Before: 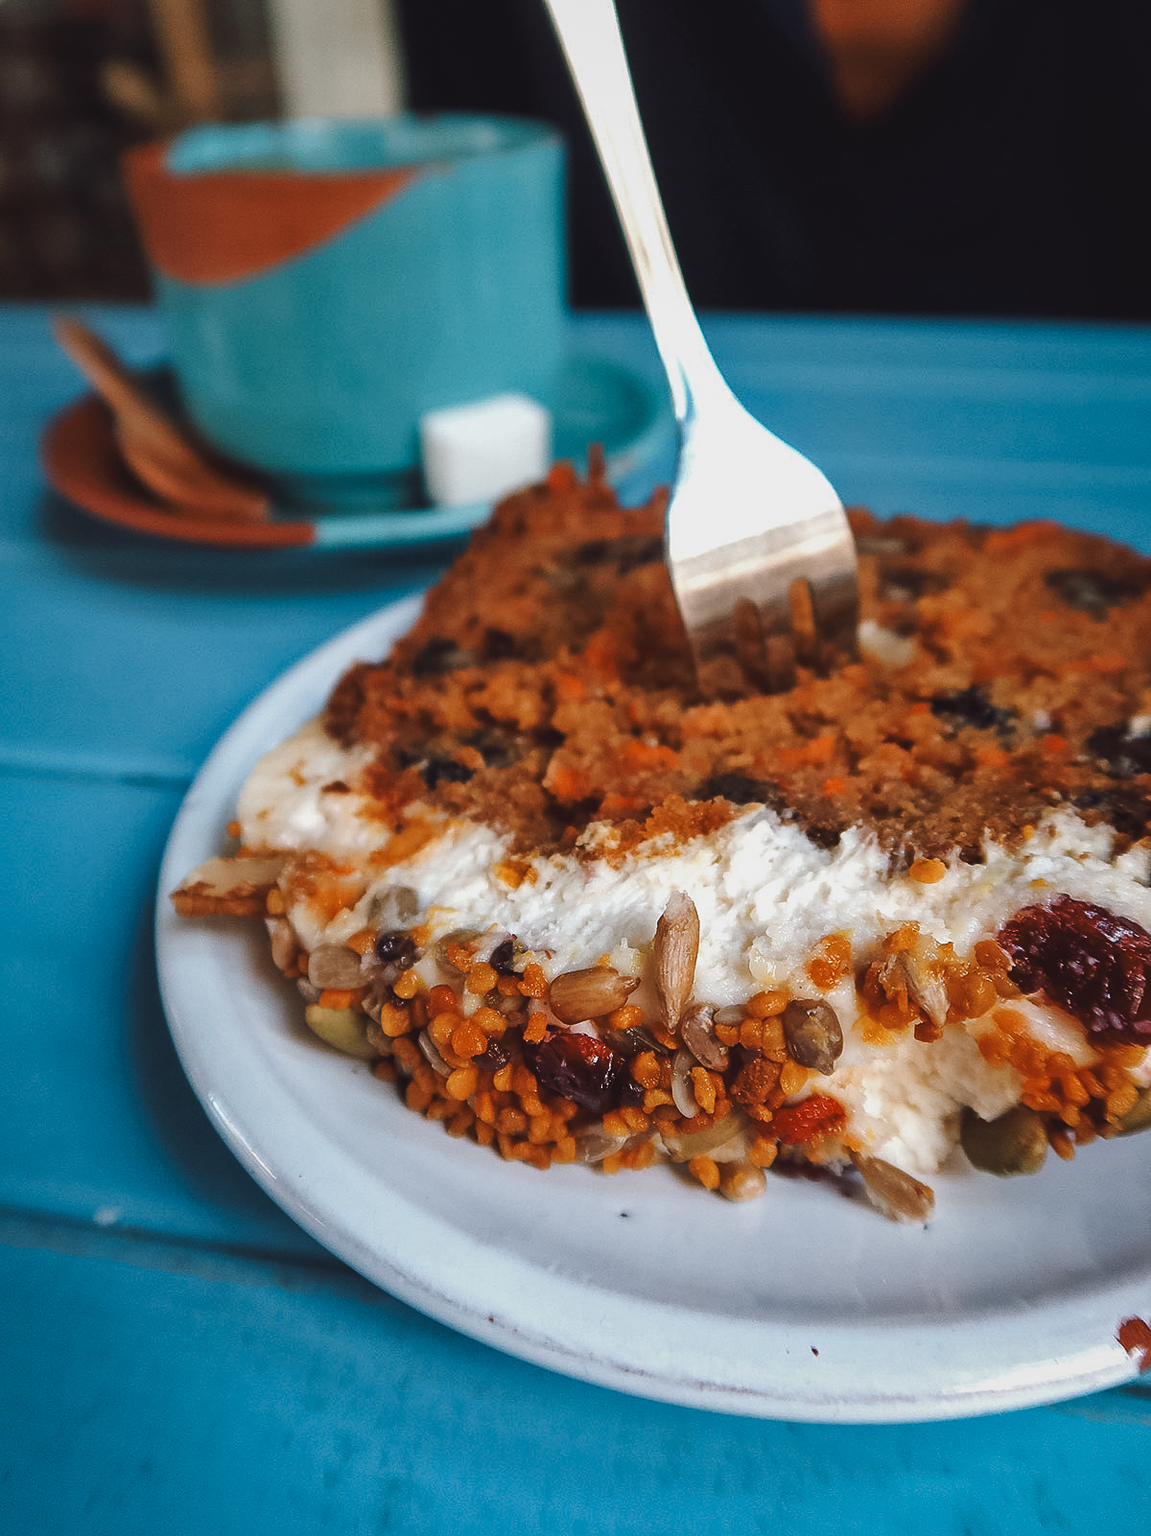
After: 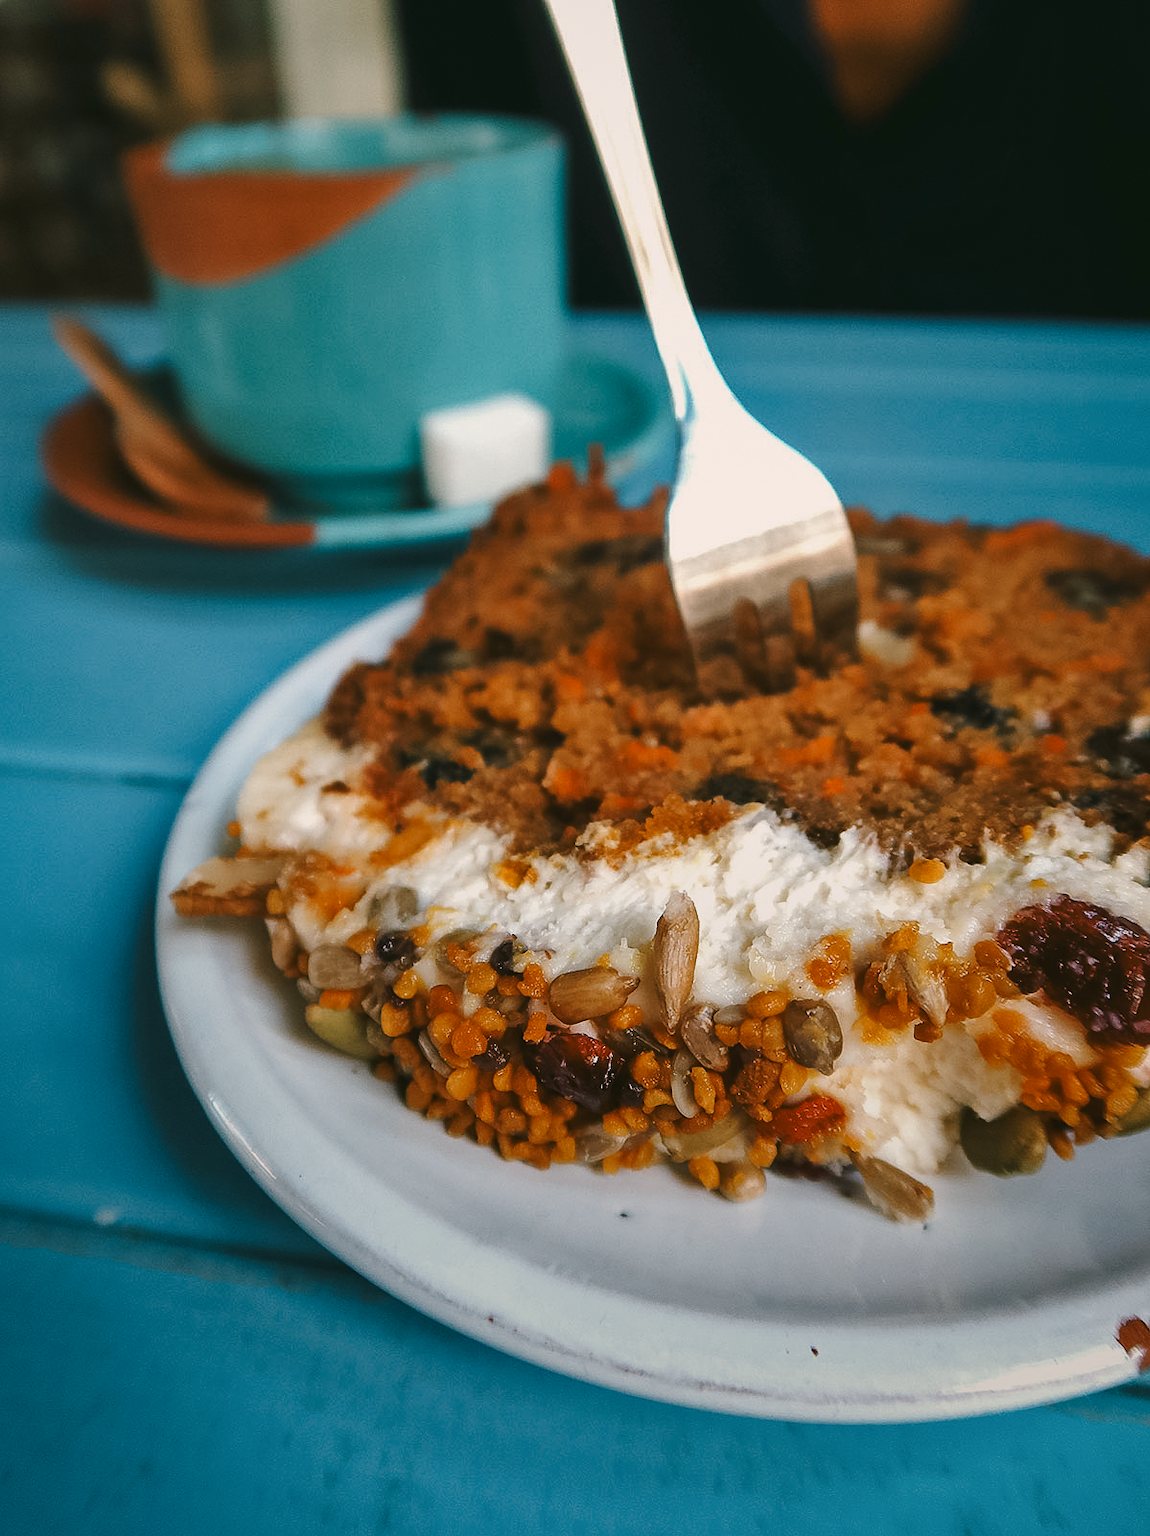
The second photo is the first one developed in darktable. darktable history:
graduated density: rotation -180°, offset 24.95
color correction: highlights a* 4.02, highlights b* 4.98, shadows a* -7.55, shadows b* 4.98
